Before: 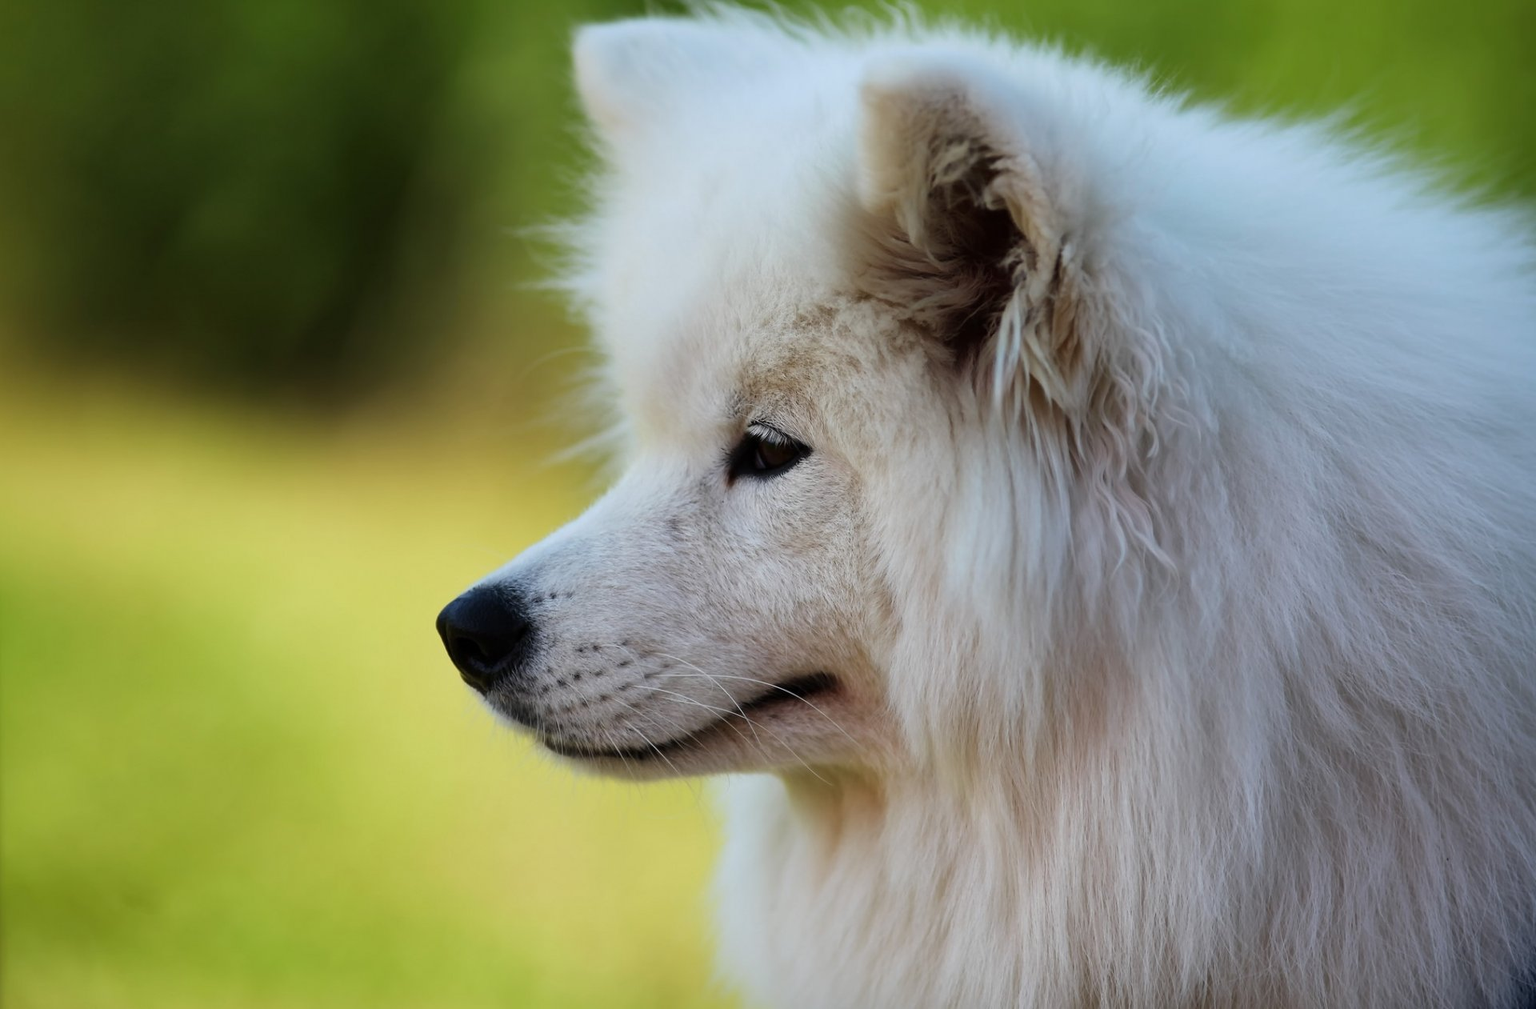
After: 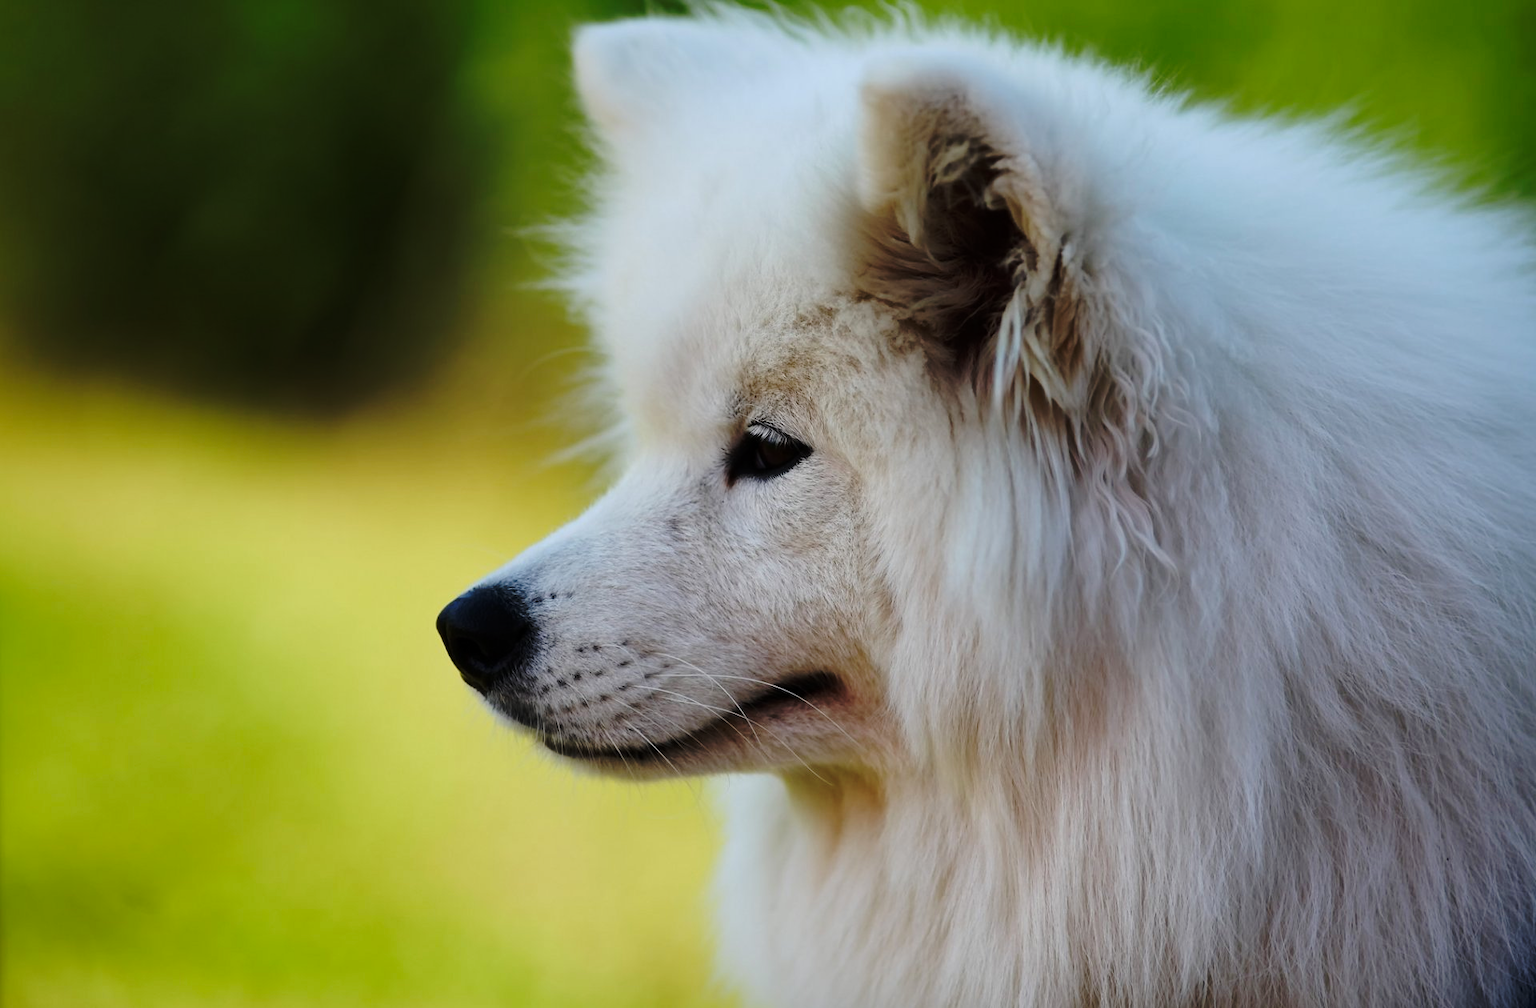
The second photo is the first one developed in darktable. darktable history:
base curve: curves: ch0 [(0, 0) (0.073, 0.04) (0.157, 0.139) (0.492, 0.492) (0.758, 0.758) (1, 1)], preserve colors none
